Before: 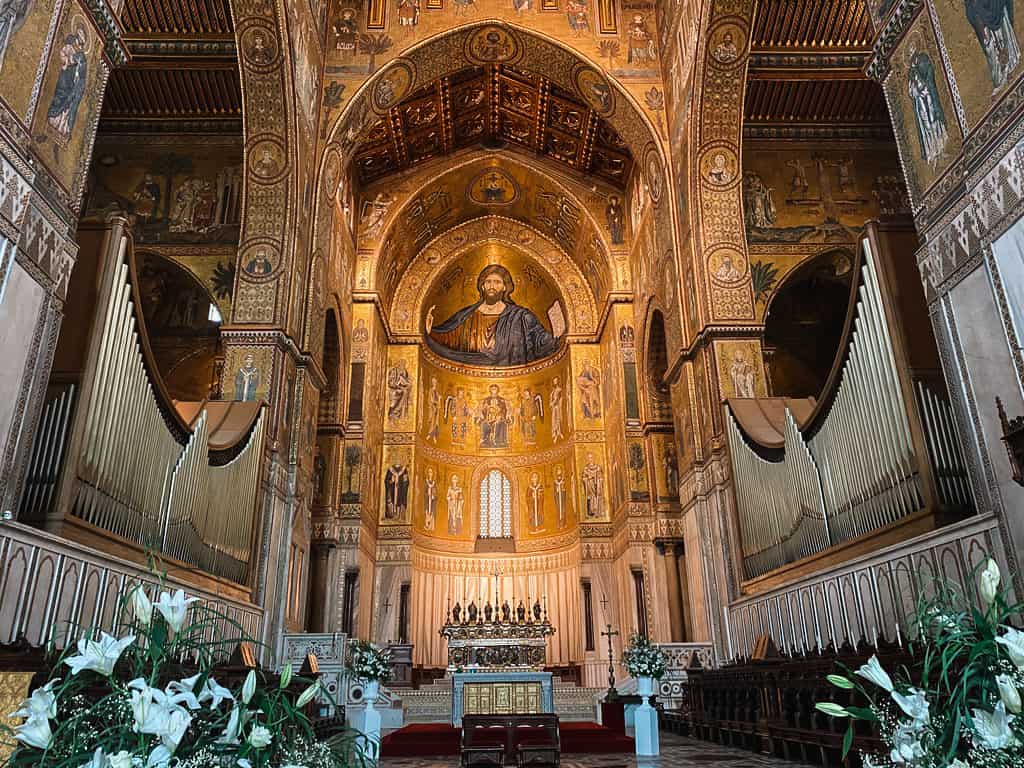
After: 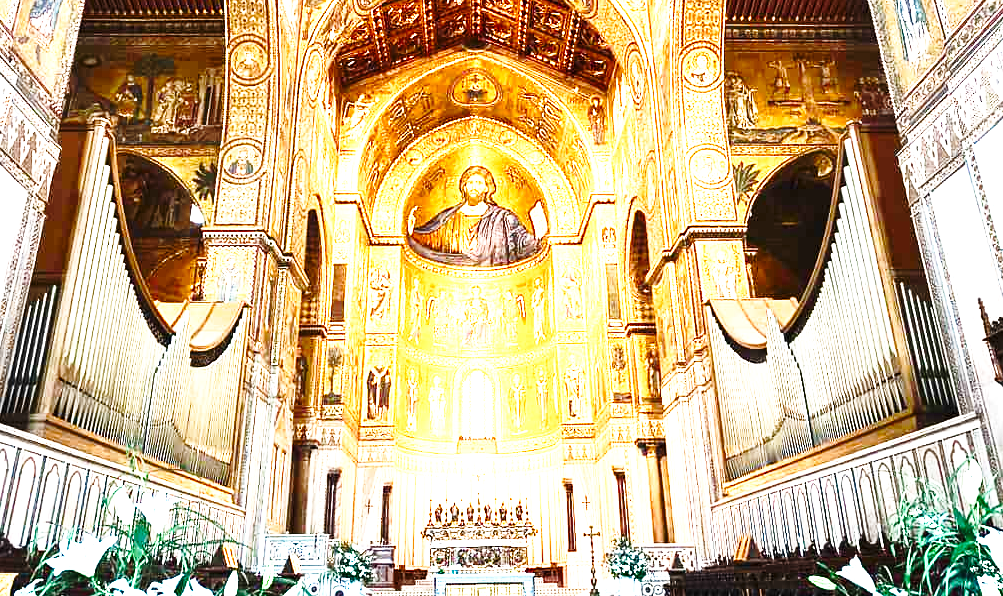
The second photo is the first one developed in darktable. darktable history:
base curve: curves: ch0 [(0, 0) (0.028, 0.03) (0.121, 0.232) (0.46, 0.748) (0.859, 0.968) (1, 1)], exposure shift 0.01, preserve colors none
color balance rgb: perceptual saturation grading › global saturation 20%, perceptual saturation grading › highlights -25.849%, perceptual saturation grading › shadows 25.159%, perceptual brilliance grading › highlights 14.425%, perceptual brilliance grading › mid-tones -6.995%, perceptual brilliance grading › shadows -27.592%, global vibrance 20%
exposure: exposure 2.06 EV, compensate exposure bias true, compensate highlight preservation false
crop and rotate: left 1.854%, top 12.907%, right 0.192%, bottom 9.387%
